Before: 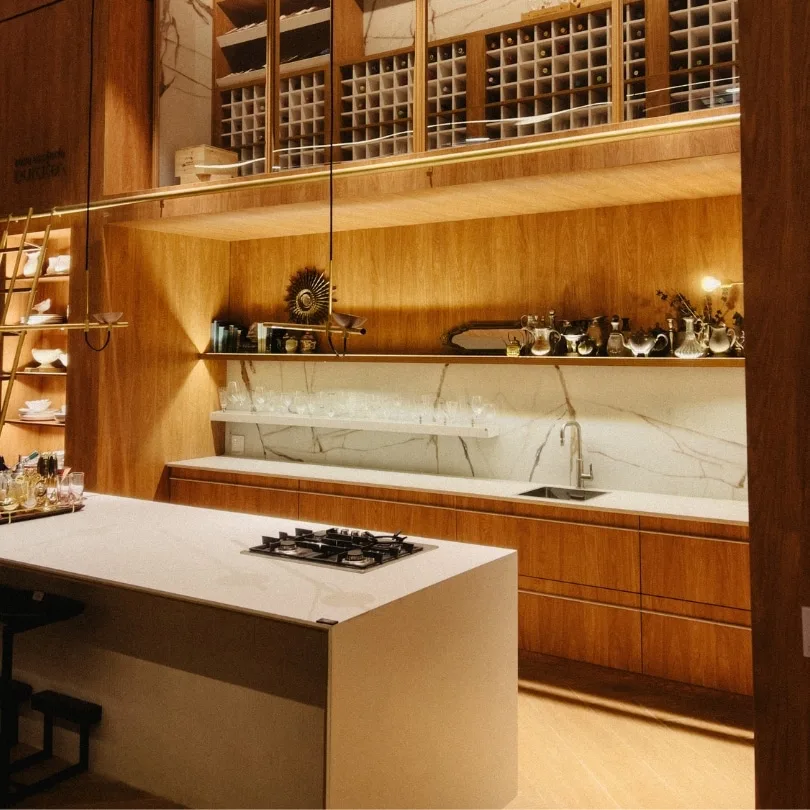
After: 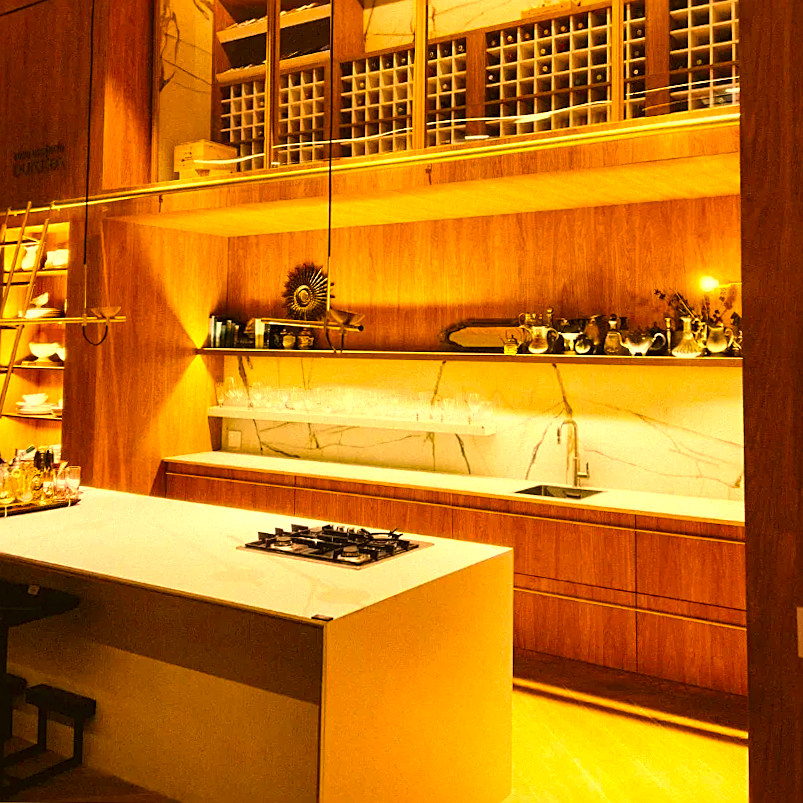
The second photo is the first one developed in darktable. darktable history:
crop and rotate: angle -0.5°
tone equalizer: on, module defaults
color correction: highlights a* 17.94, highlights b* 35.39, shadows a* 1.48, shadows b* 6.42, saturation 1.01
sharpen: on, module defaults
color balance rgb: perceptual saturation grading › global saturation 40%, global vibrance 15%
exposure: exposure 0.785 EV, compensate highlight preservation false
